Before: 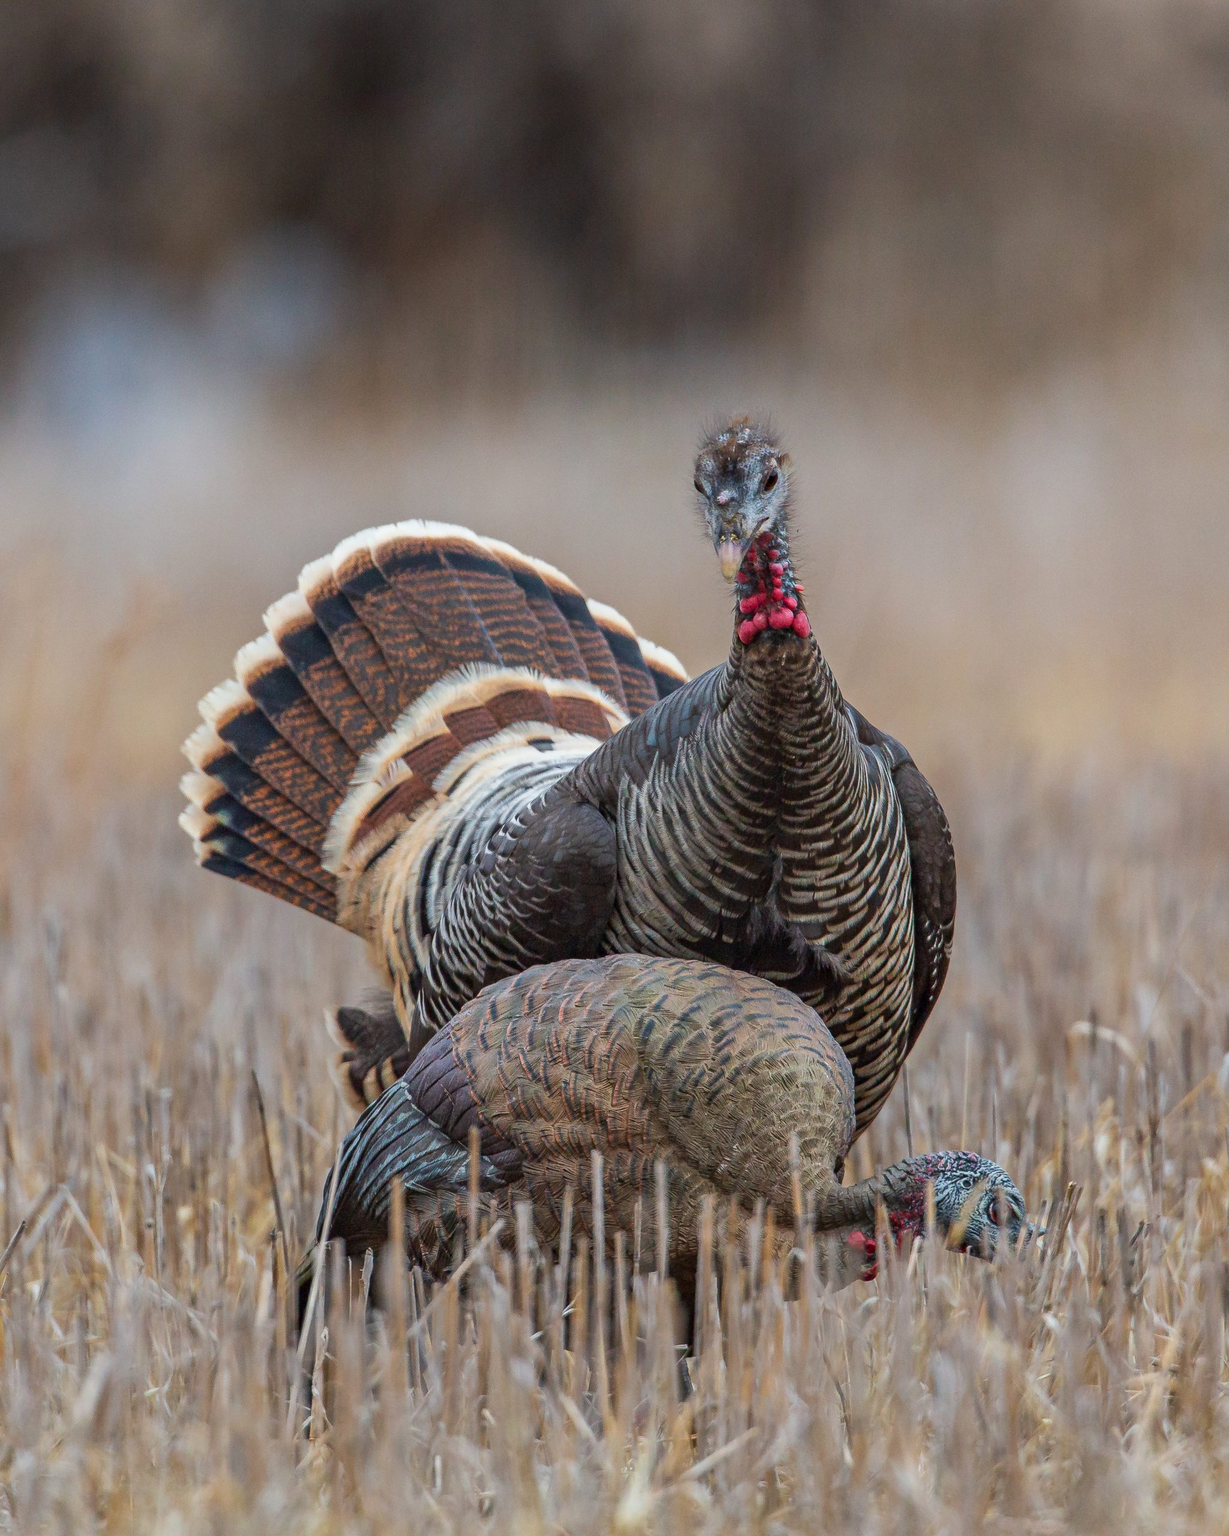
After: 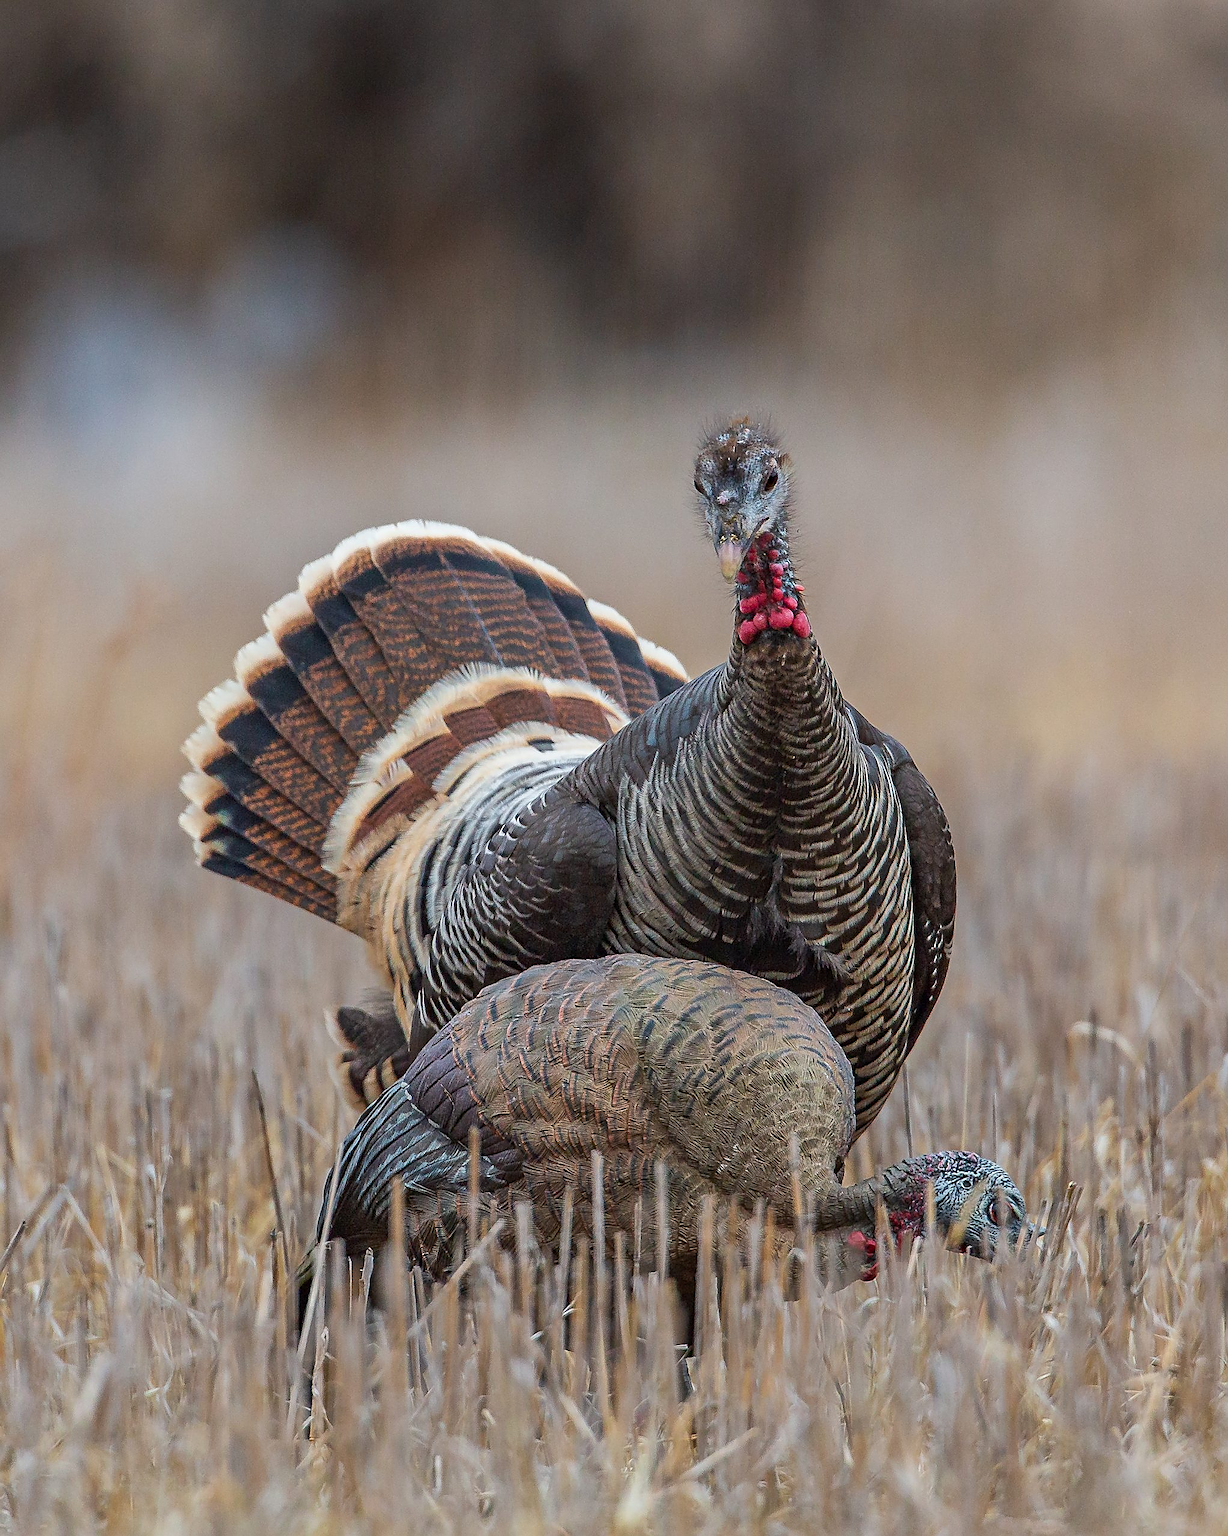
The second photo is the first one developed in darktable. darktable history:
sharpen: radius 1.413, amount 1.246, threshold 0.734
